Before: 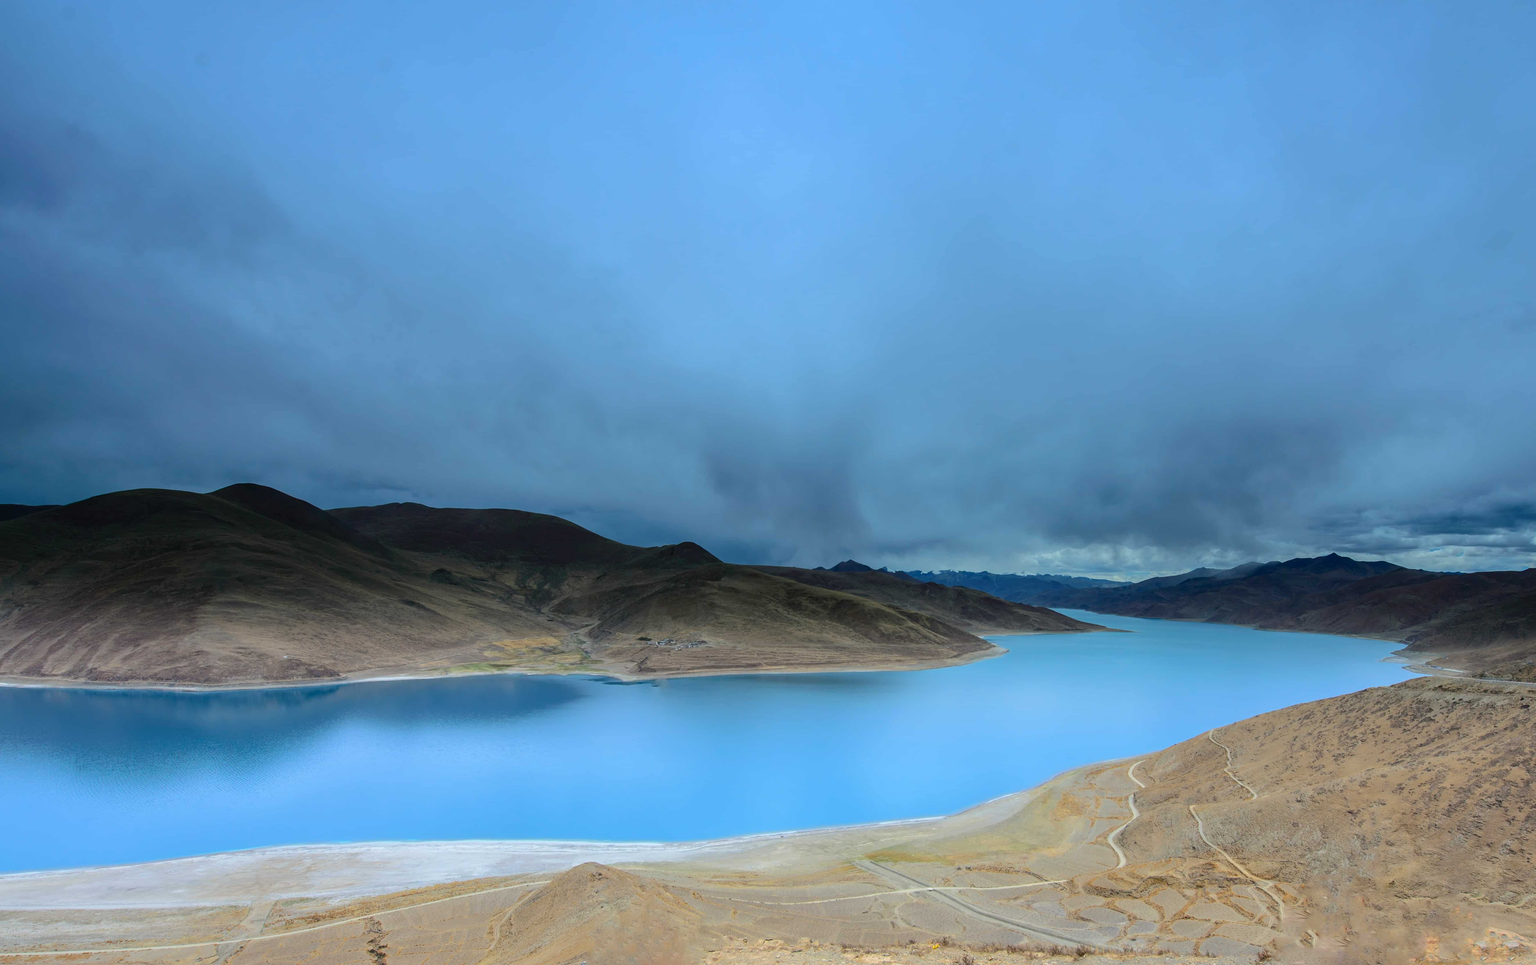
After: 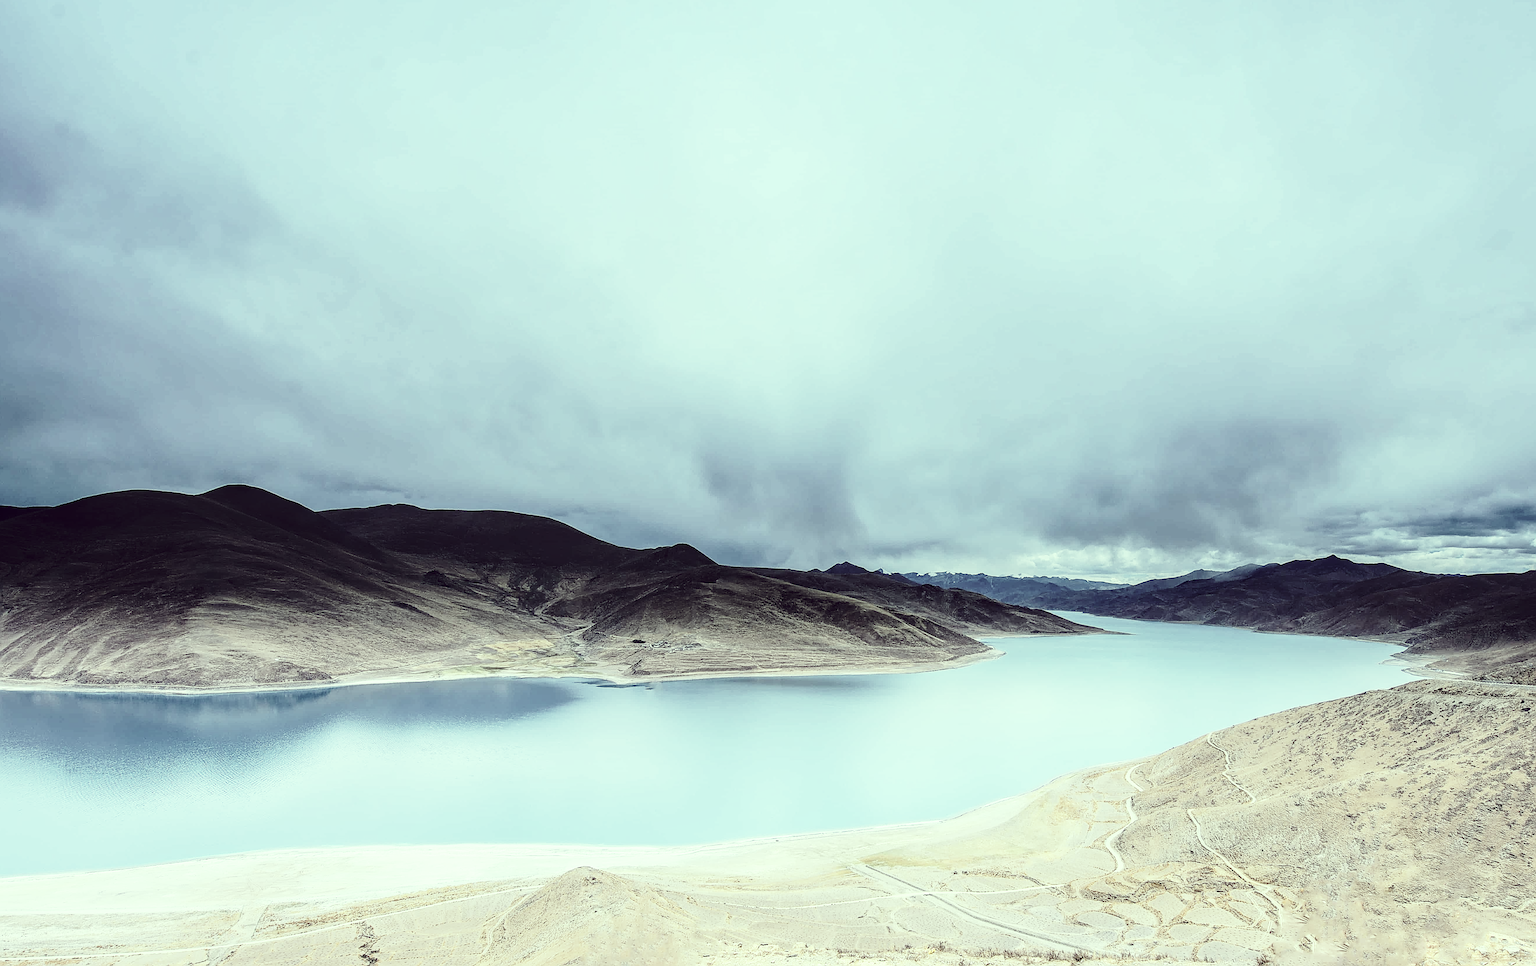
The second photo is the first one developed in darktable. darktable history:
crop and rotate: left 0.726%, top 0.309%, bottom 0.317%
base curve: curves: ch0 [(0, 0) (0.028, 0.03) (0.121, 0.232) (0.46, 0.748) (0.859, 0.968) (1, 1)], preserve colors none
tone curve: curves: ch0 [(0, 0) (0.08, 0.06) (0.17, 0.14) (0.5, 0.5) (0.83, 0.86) (0.92, 0.94) (1, 1)], color space Lab, linked channels, preserve colors none
exposure: exposure 0.083 EV, compensate exposure bias true, compensate highlight preservation false
sharpen: amount 1.992
color correction: highlights a* -20.54, highlights b* 20.12, shadows a* 19.31, shadows b* -21.07, saturation 0.422
local contrast: on, module defaults
tone equalizer: -8 EV -0.416 EV, -7 EV -0.371 EV, -6 EV -0.358 EV, -5 EV -0.2 EV, -3 EV 0.213 EV, -2 EV 0.336 EV, -1 EV 0.406 EV, +0 EV 0.417 EV, luminance estimator HSV value / RGB max
